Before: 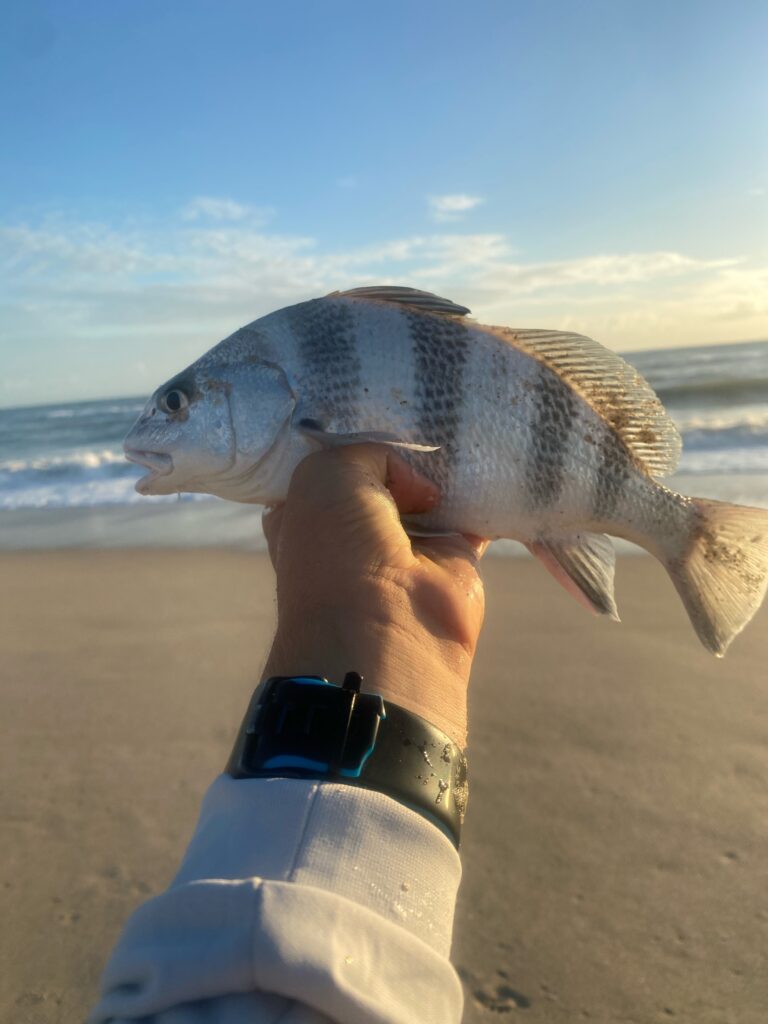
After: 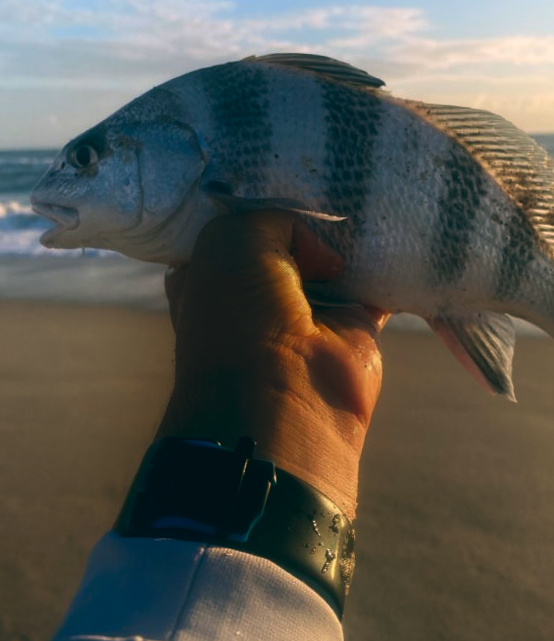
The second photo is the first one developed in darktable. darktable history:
color balance: lift [1.016, 0.983, 1, 1.017], gamma [0.78, 1.018, 1.043, 0.957], gain [0.786, 1.063, 0.937, 1.017], input saturation 118.26%, contrast 13.43%, contrast fulcrum 21.62%, output saturation 82.76%
crop and rotate: angle -3.37°, left 9.79%, top 20.73%, right 12.42%, bottom 11.82%
shadows and highlights: shadows -90, highlights 90, soften with gaussian
